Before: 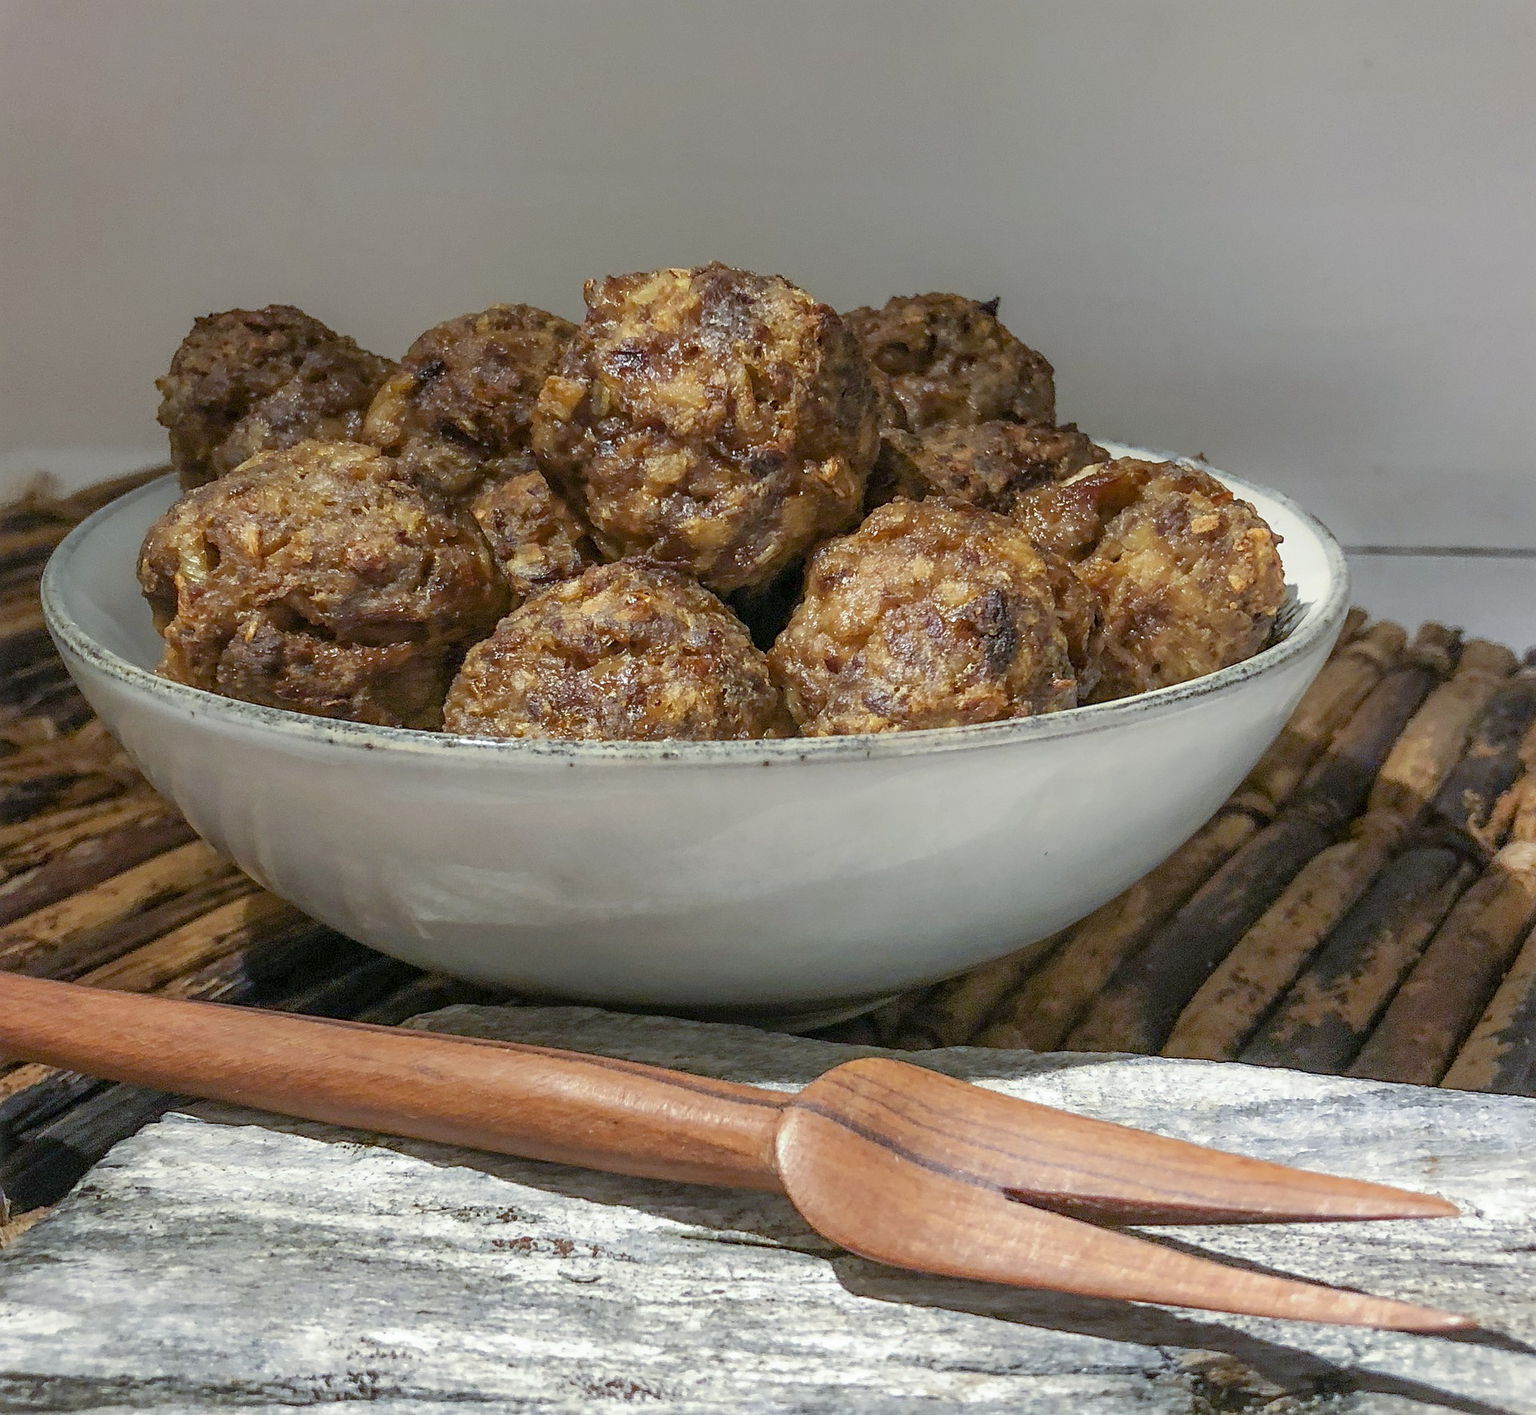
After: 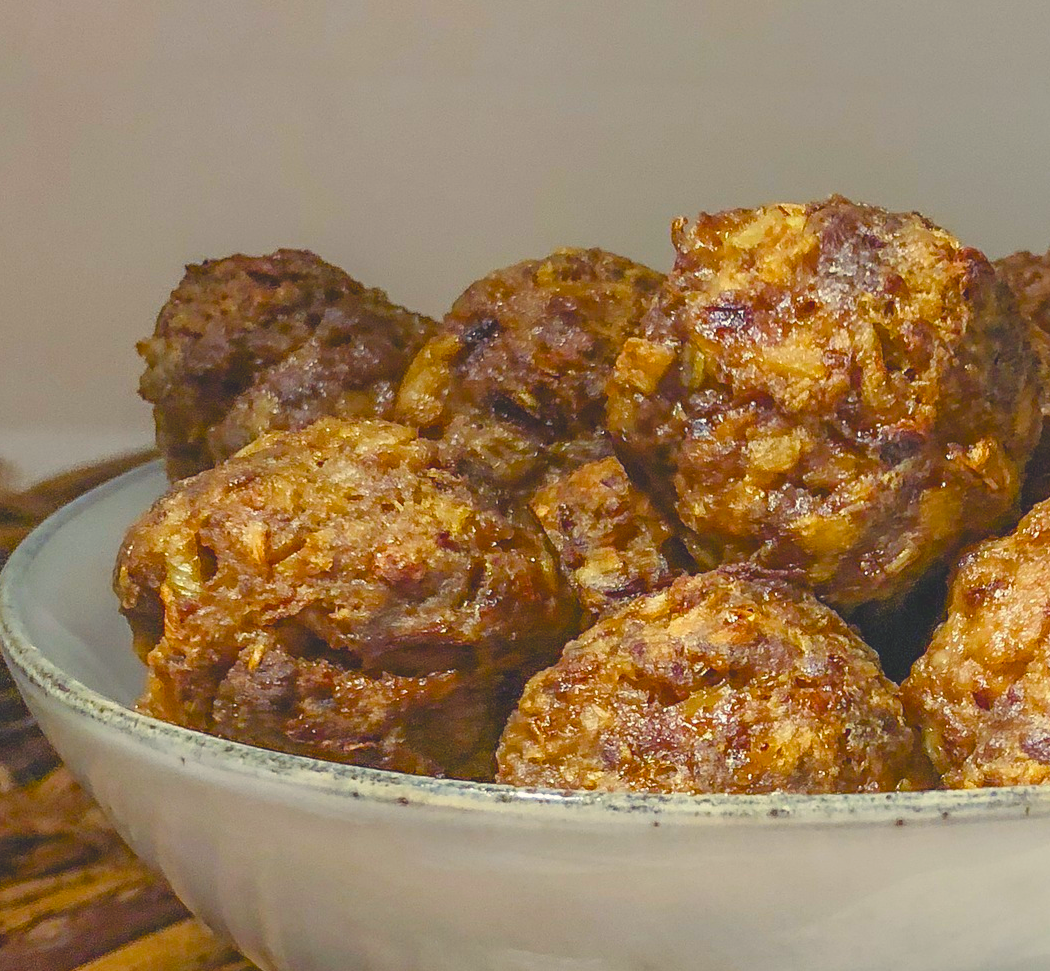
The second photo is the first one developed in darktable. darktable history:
crop and rotate: left 3.047%, top 7.509%, right 42.236%, bottom 37.598%
color balance rgb: shadows lift › chroma 3%, shadows lift › hue 280.8°, power › hue 330°, highlights gain › chroma 3%, highlights gain › hue 75.6°, global offset › luminance 1.5%, perceptual saturation grading › global saturation 20%, perceptual saturation grading › highlights -25%, perceptual saturation grading › shadows 50%, global vibrance 30%
contrast brightness saturation: contrast 0.07, brightness 0.08, saturation 0.18
